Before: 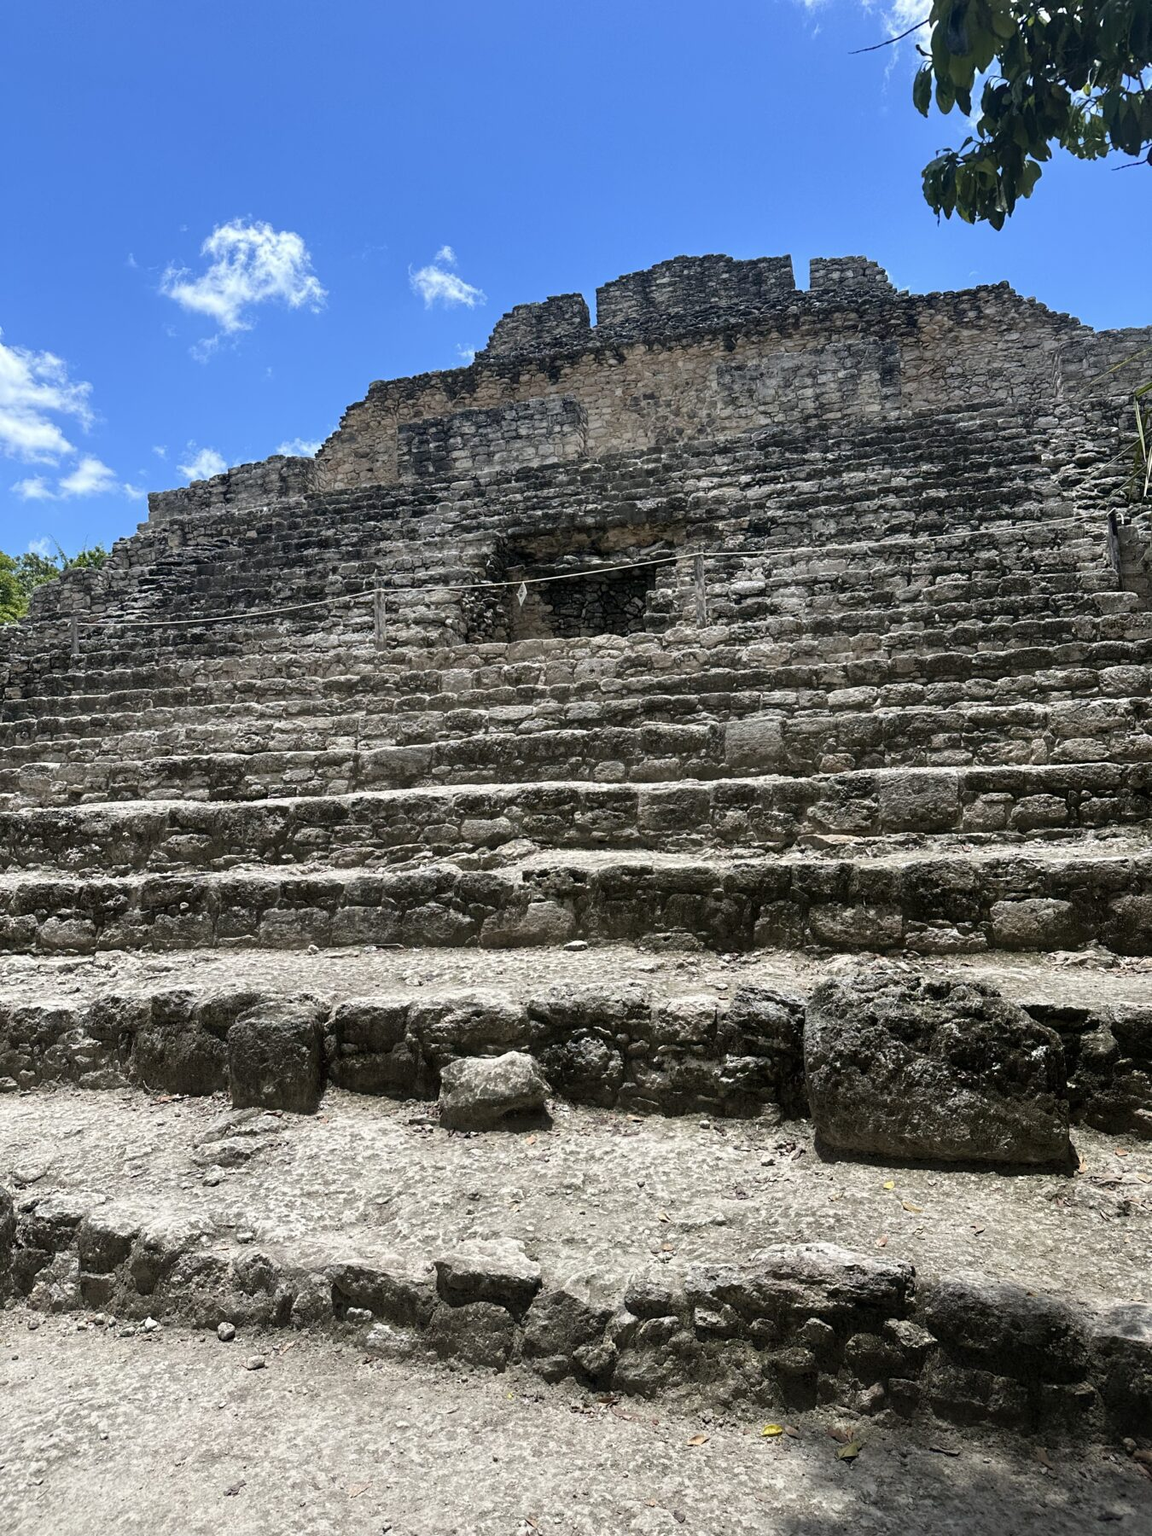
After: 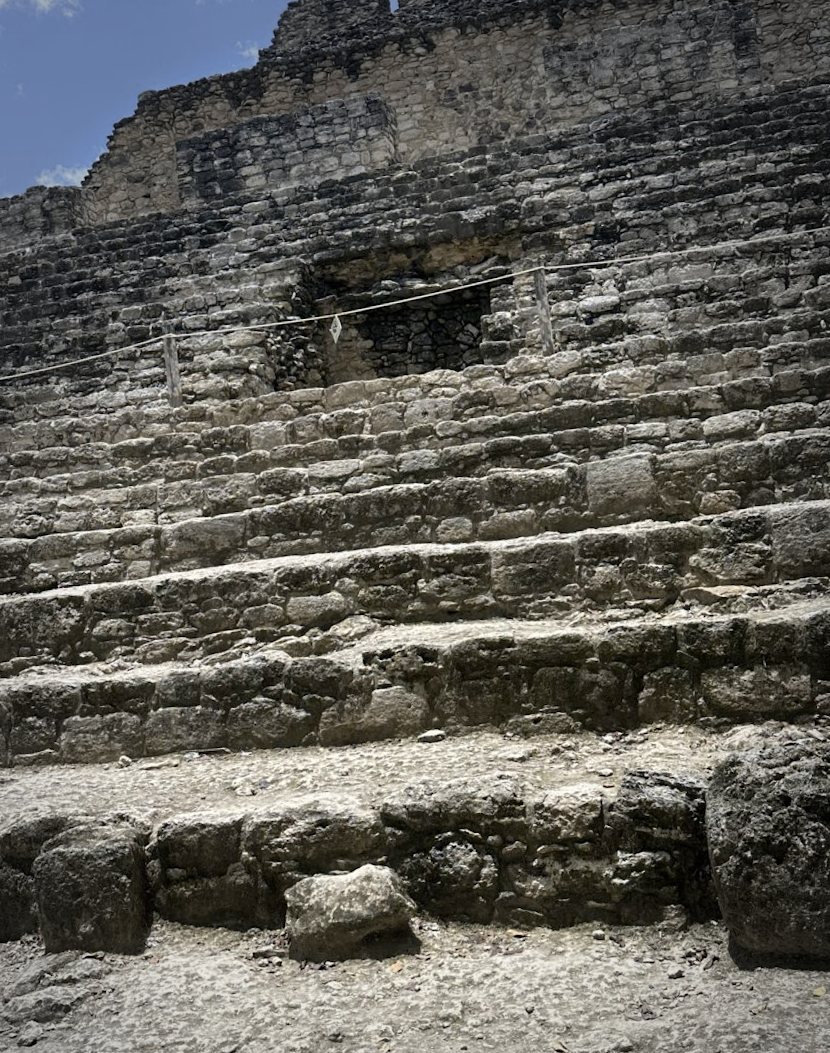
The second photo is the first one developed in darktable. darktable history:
rotate and perspective: rotation -4.2°, shear 0.006, automatic cropping off
vignetting: fall-off start 64.63%, center (-0.034, 0.148), width/height ratio 0.881
crop and rotate: left 22.13%, top 22.054%, right 22.026%, bottom 22.102%
color contrast: green-magenta contrast 0.85, blue-yellow contrast 1.25, unbound 0
